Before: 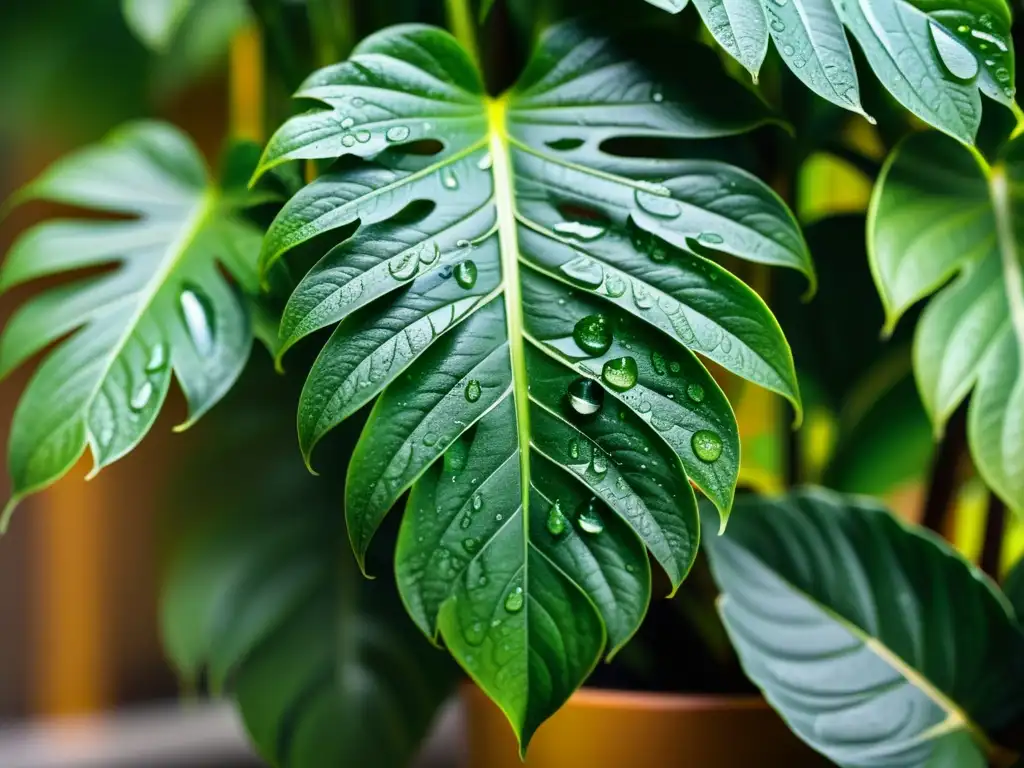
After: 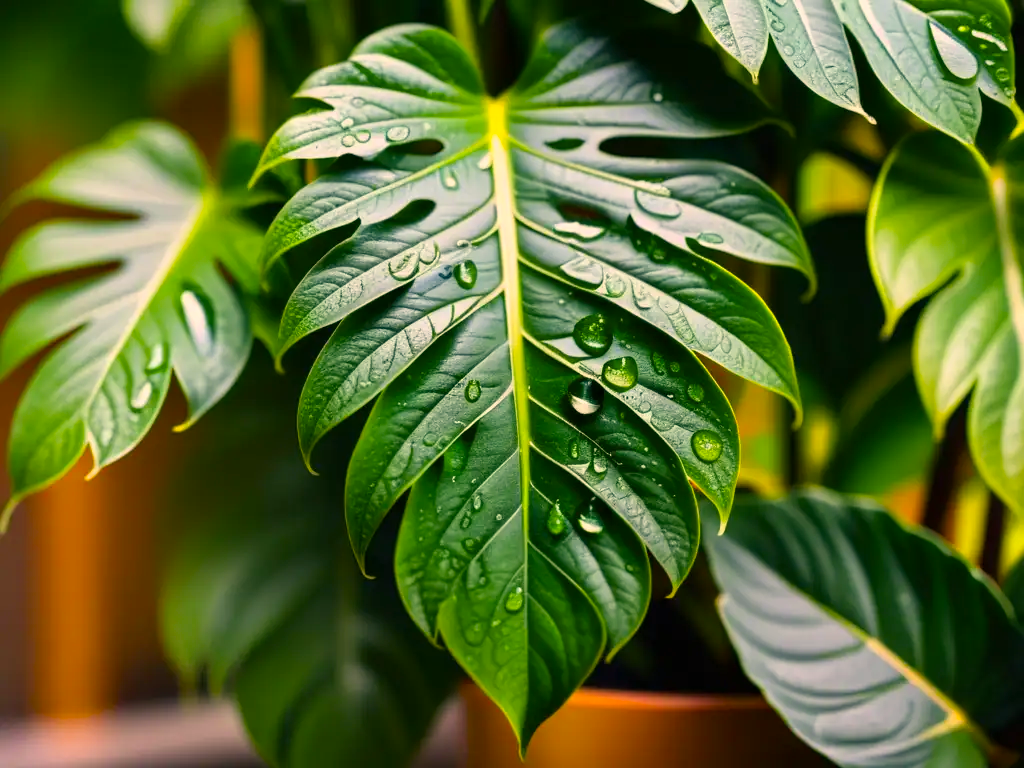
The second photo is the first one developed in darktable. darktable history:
color correction: highlights a* 20.48, highlights b* 19.25
color balance rgb: perceptual saturation grading › global saturation 25.807%, global vibrance 20%
